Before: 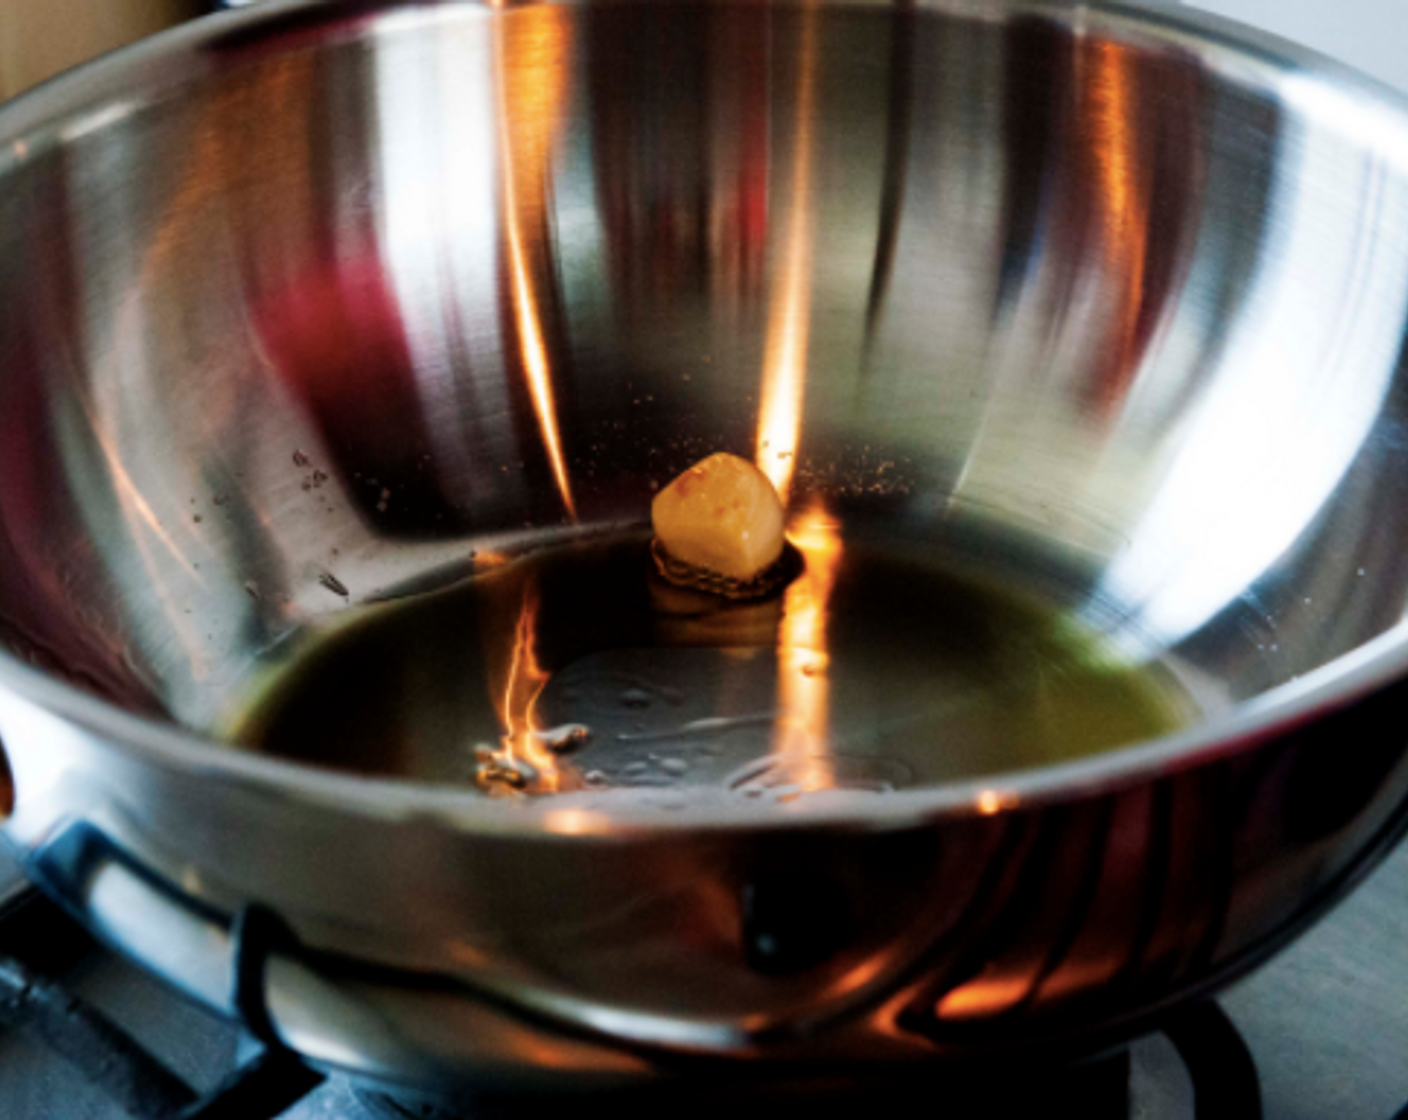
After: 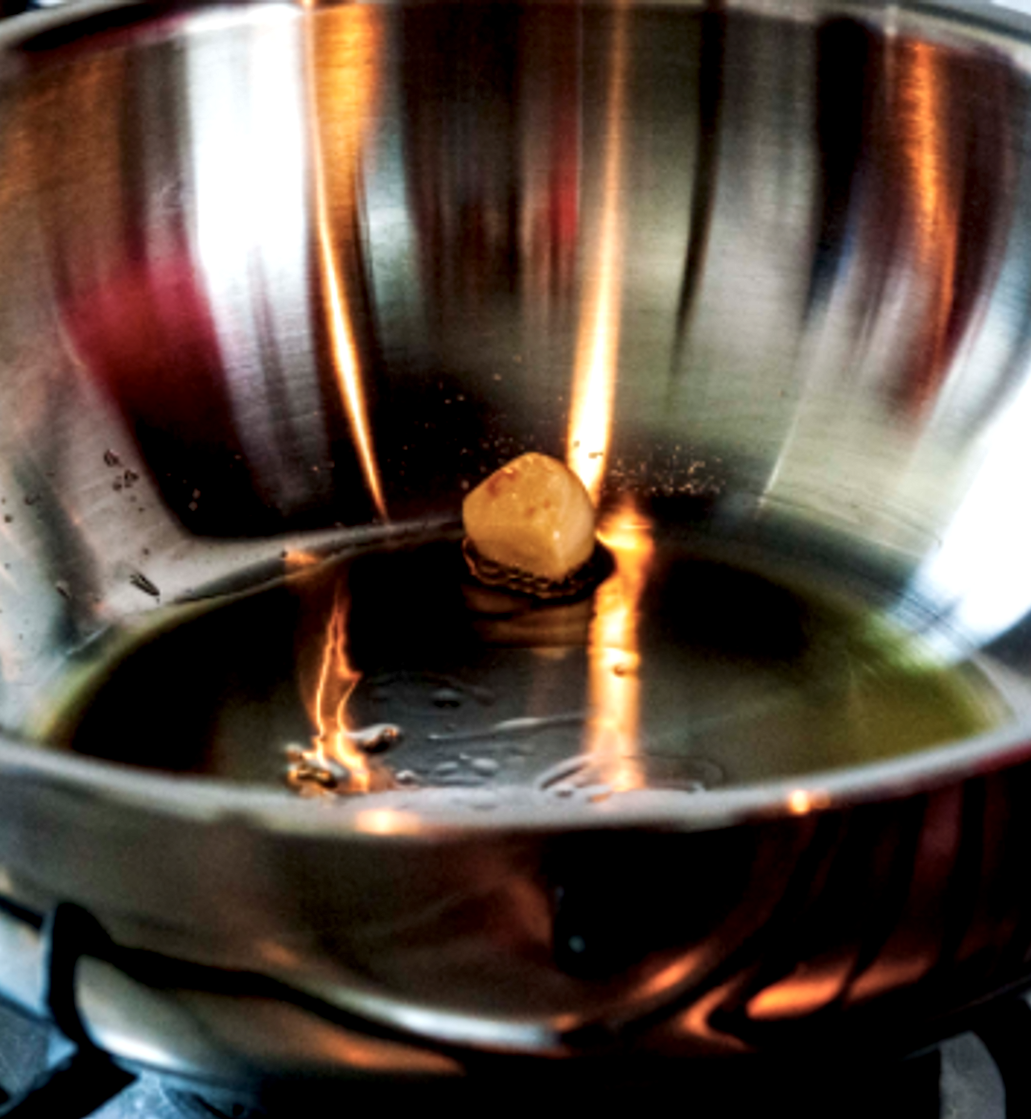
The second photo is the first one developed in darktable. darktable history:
local contrast: highlights 60%, shadows 63%, detail 160%
crop: left 13.449%, top 0%, right 13.298%
